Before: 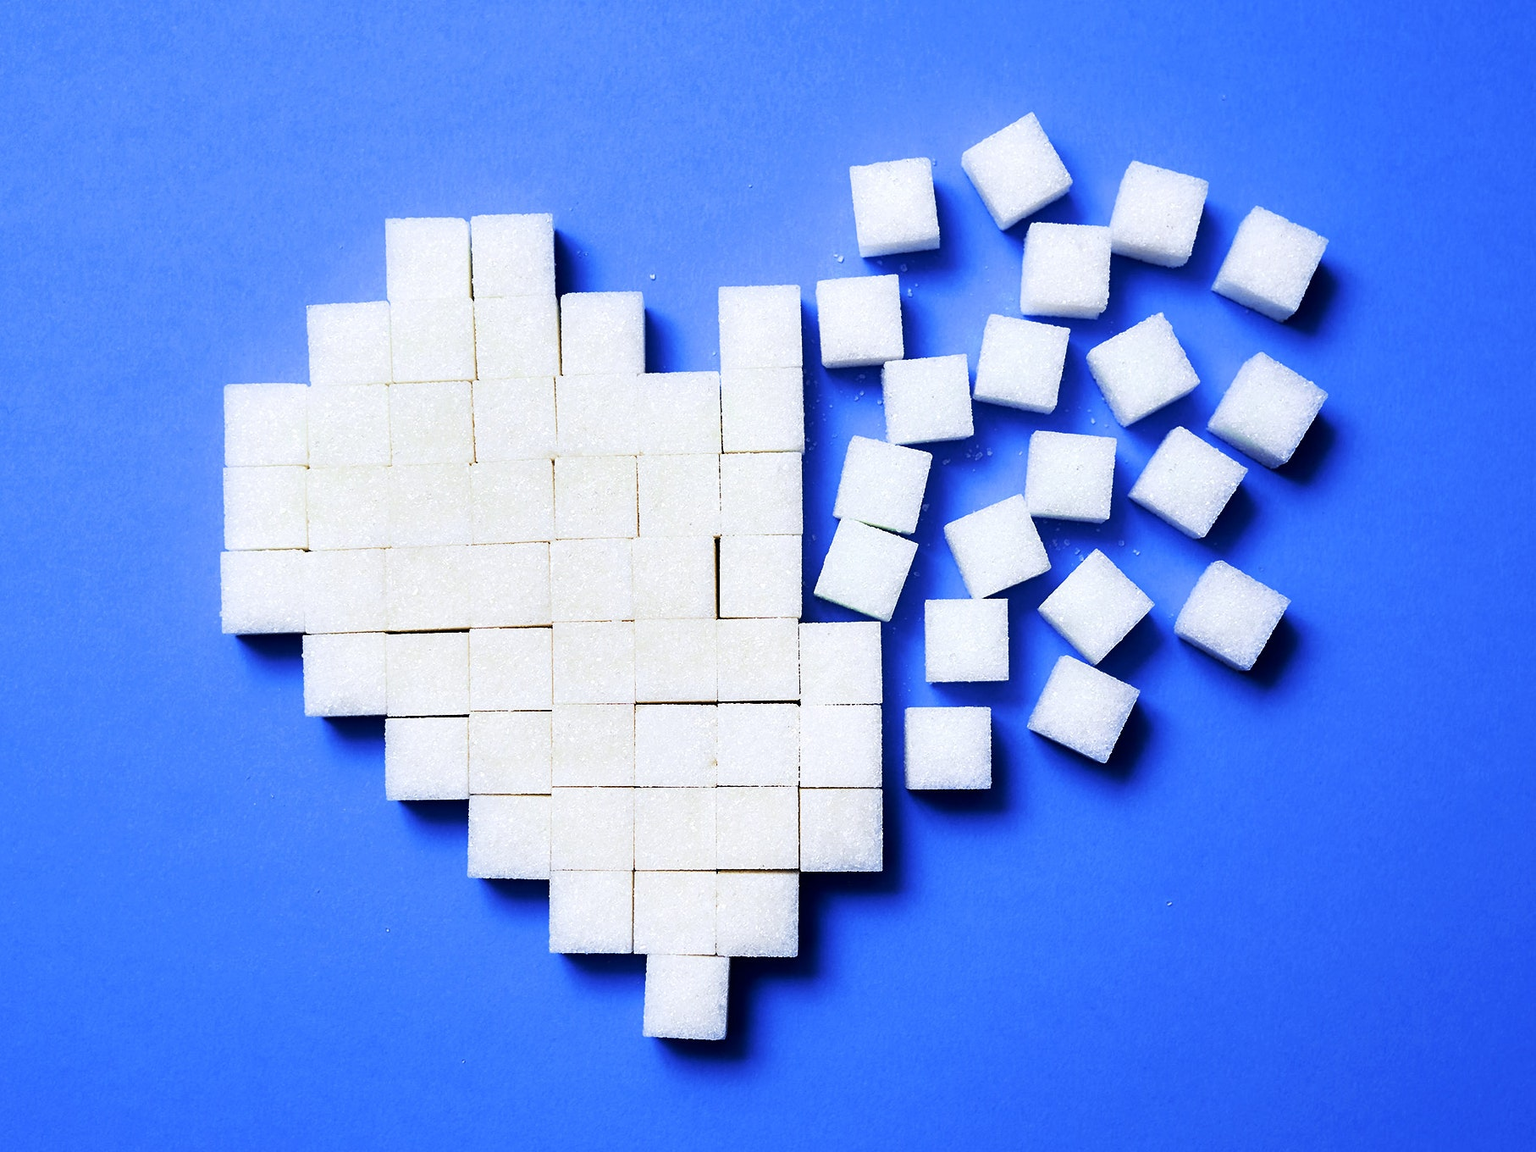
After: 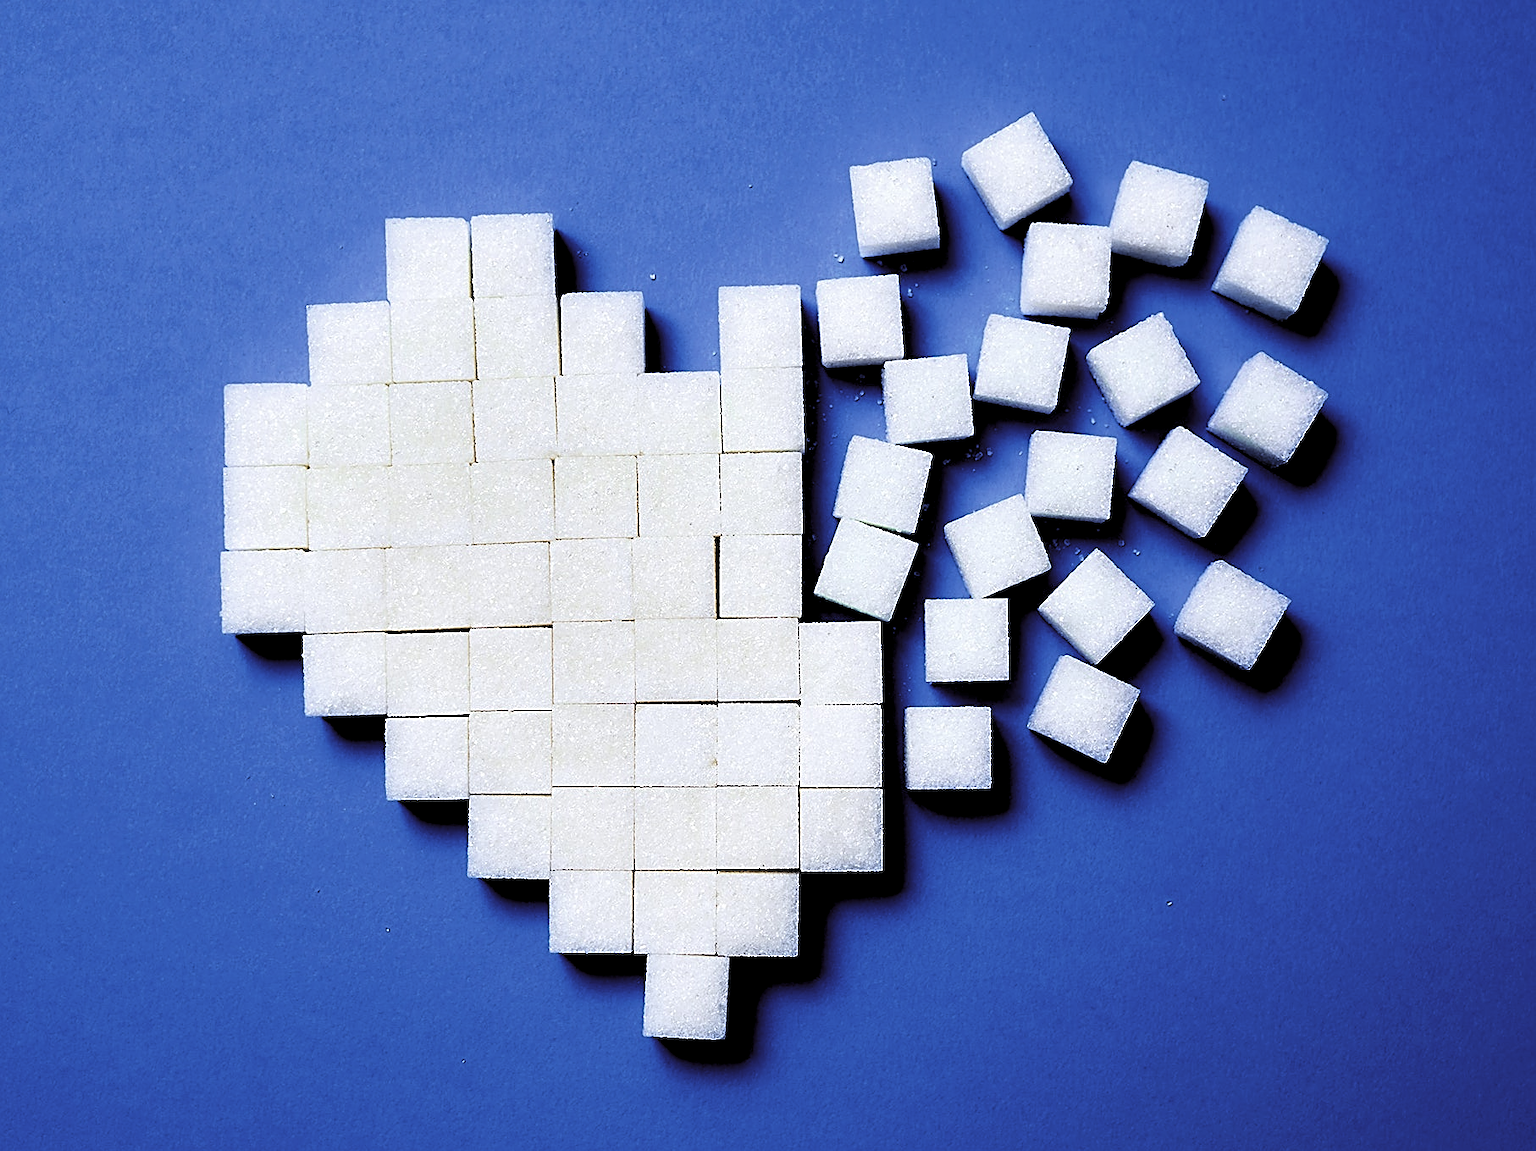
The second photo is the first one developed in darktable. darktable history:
levels: mode automatic, black 3.76%, levels [0, 0.352, 0.703]
sharpen: amount 0.599
